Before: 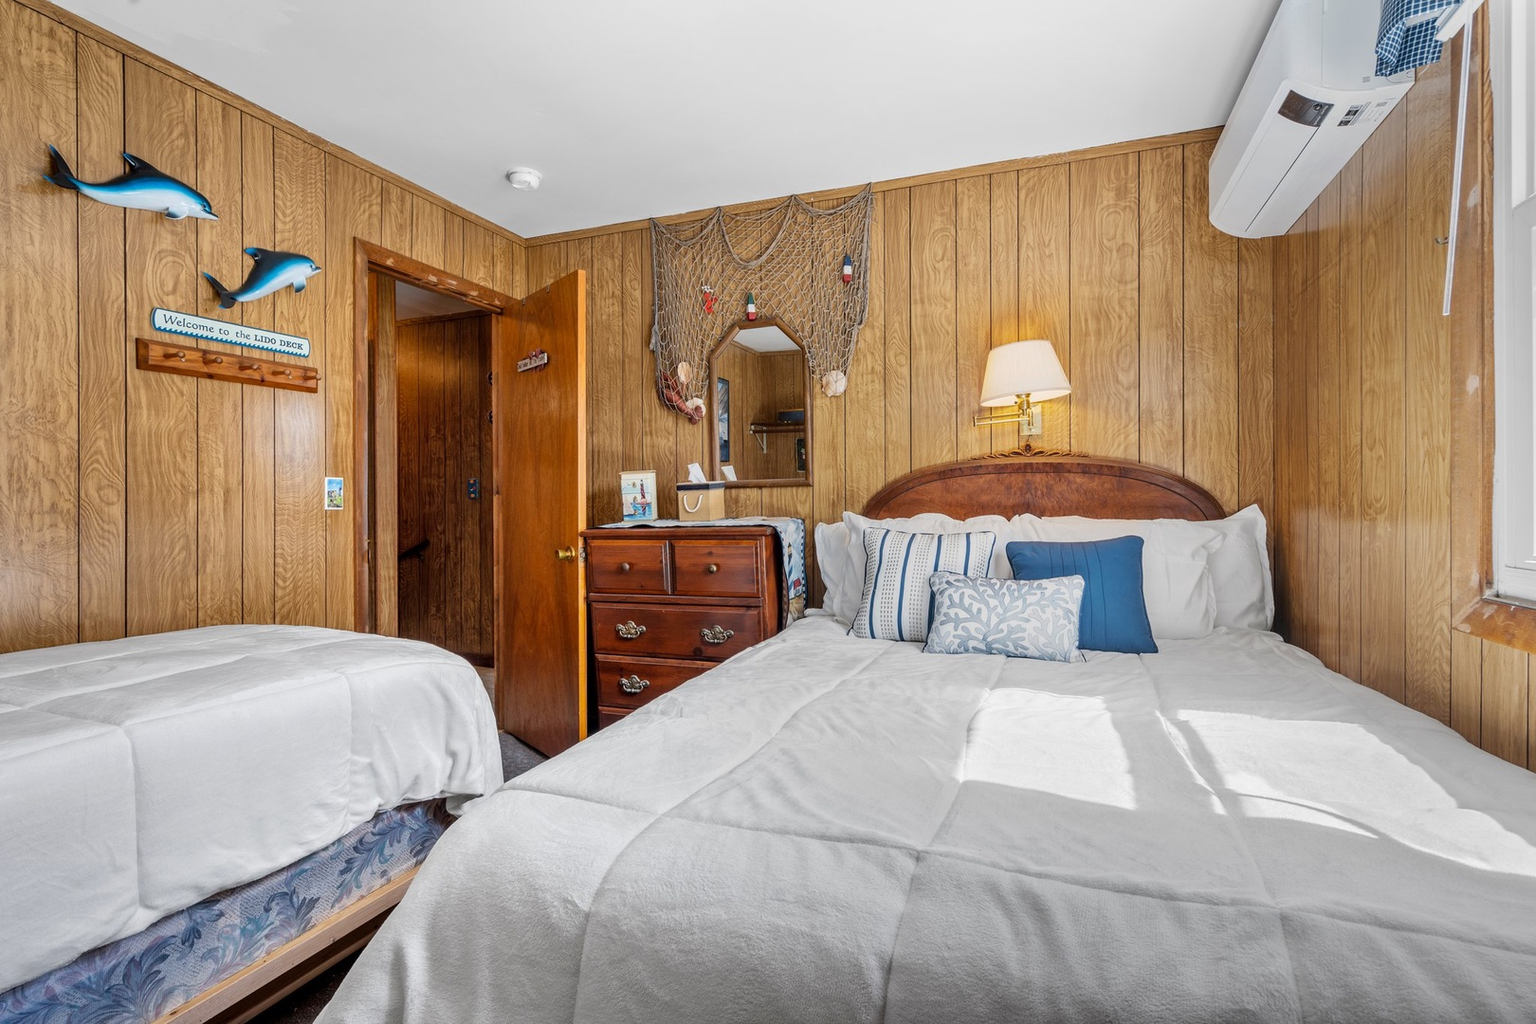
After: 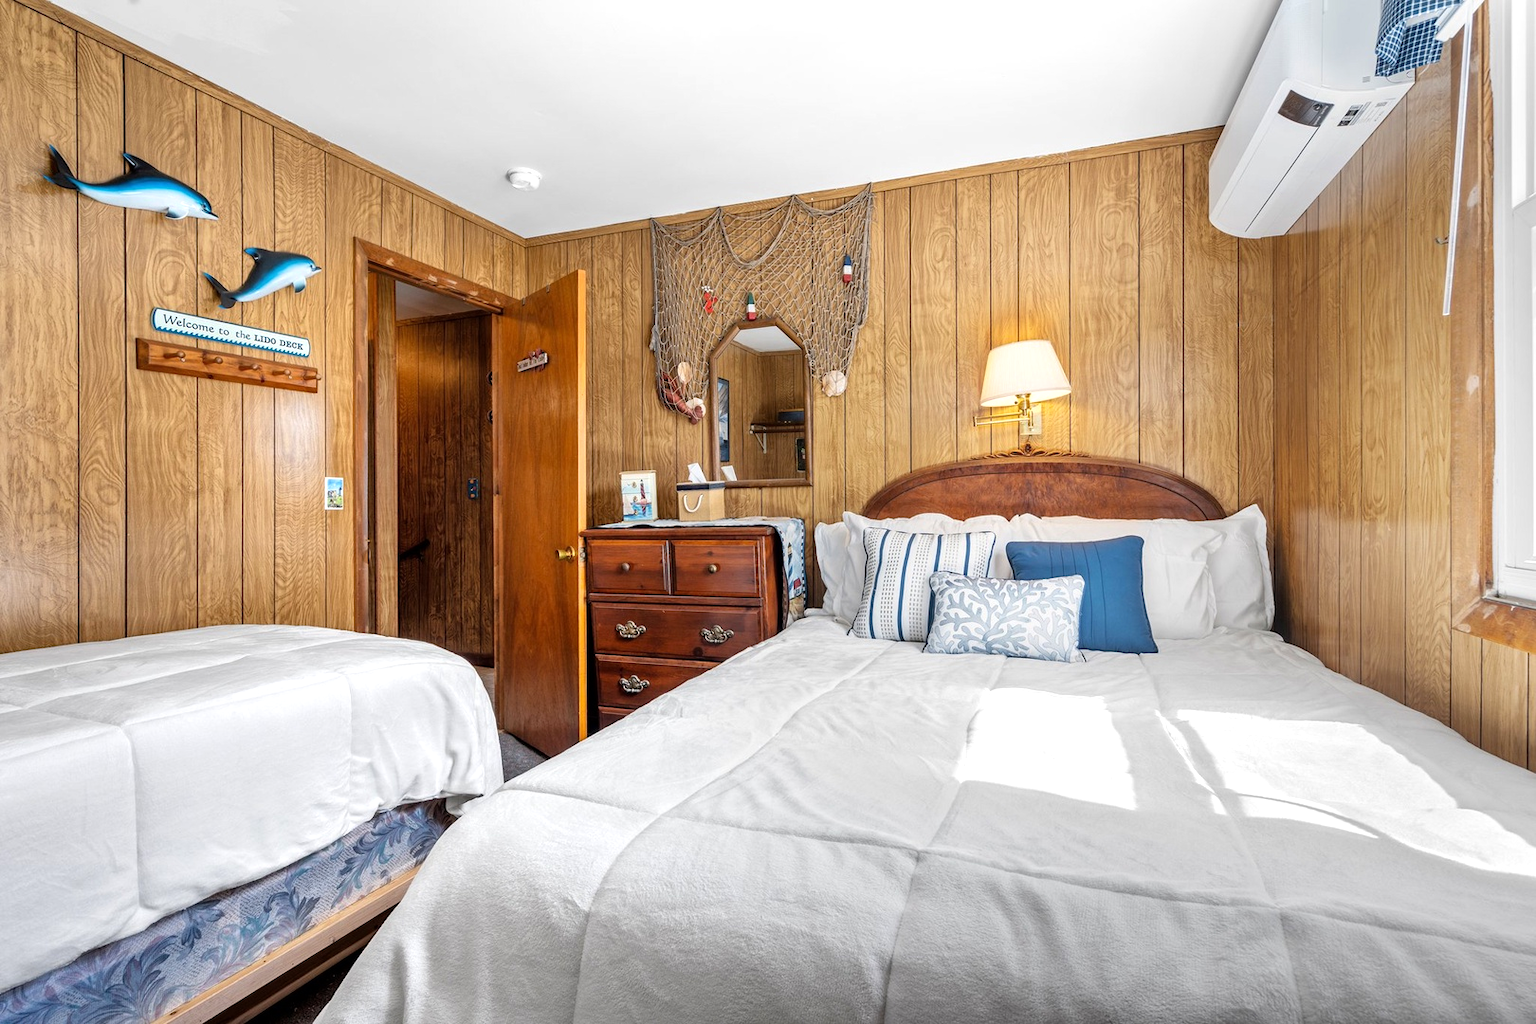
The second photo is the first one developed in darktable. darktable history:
tone equalizer: -8 EV -0.432 EV, -7 EV -0.392 EV, -6 EV -0.329 EV, -5 EV -0.211 EV, -3 EV 0.235 EV, -2 EV 0.343 EV, -1 EV 0.363 EV, +0 EV 0.43 EV
